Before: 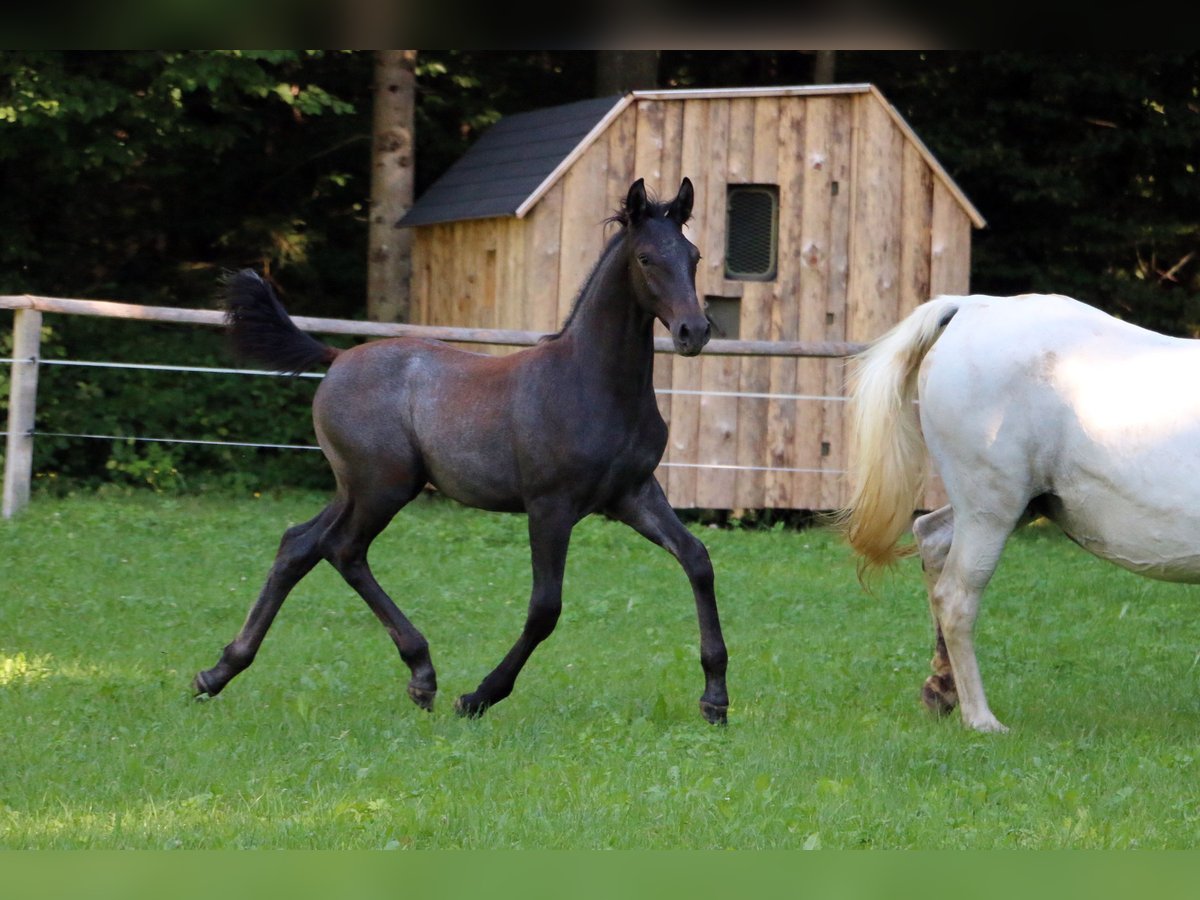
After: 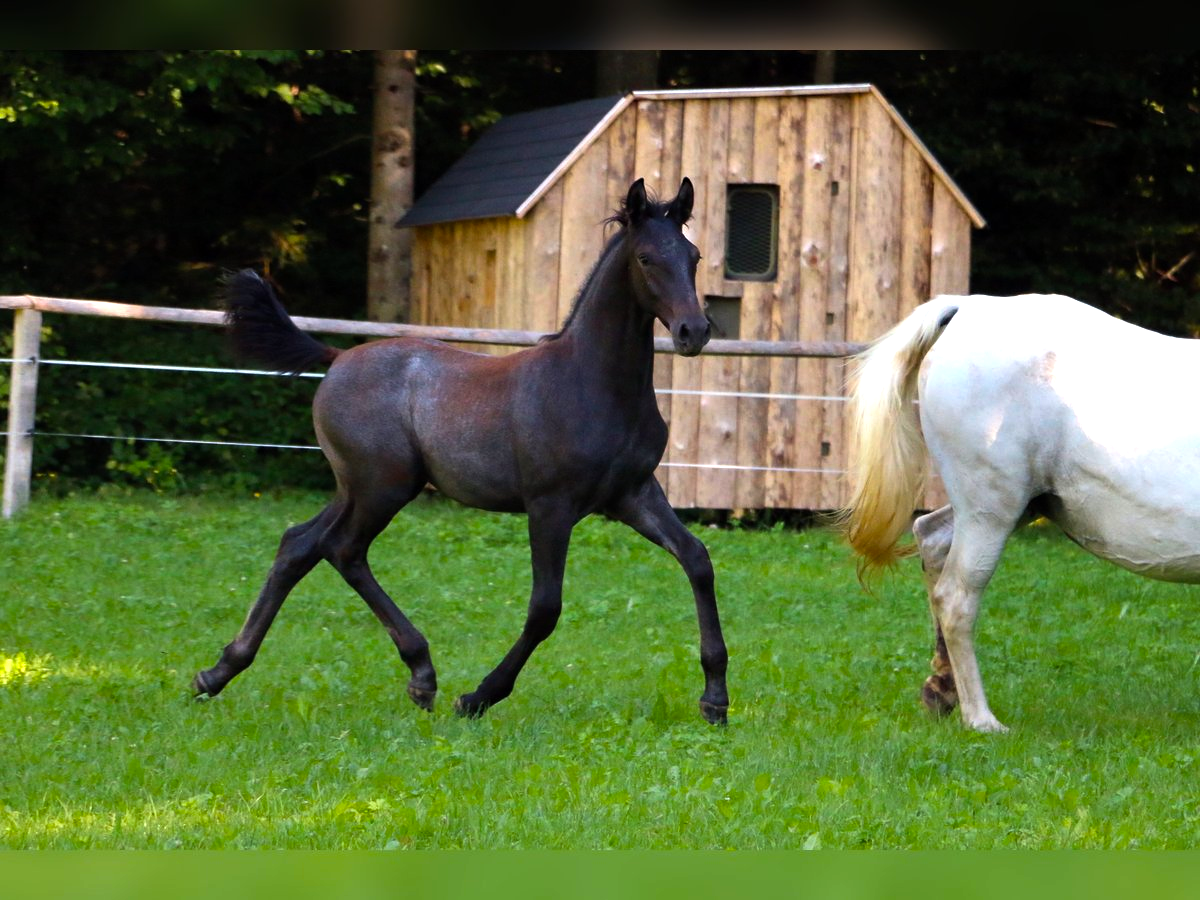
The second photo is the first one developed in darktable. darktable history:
color balance rgb: perceptual saturation grading › global saturation 25.274%, perceptual brilliance grading › global brilliance 15.279%, perceptual brilliance grading › shadows -34.882%, global vibrance 20%
sharpen: radius 5.284, amount 0.312, threshold 26.615
